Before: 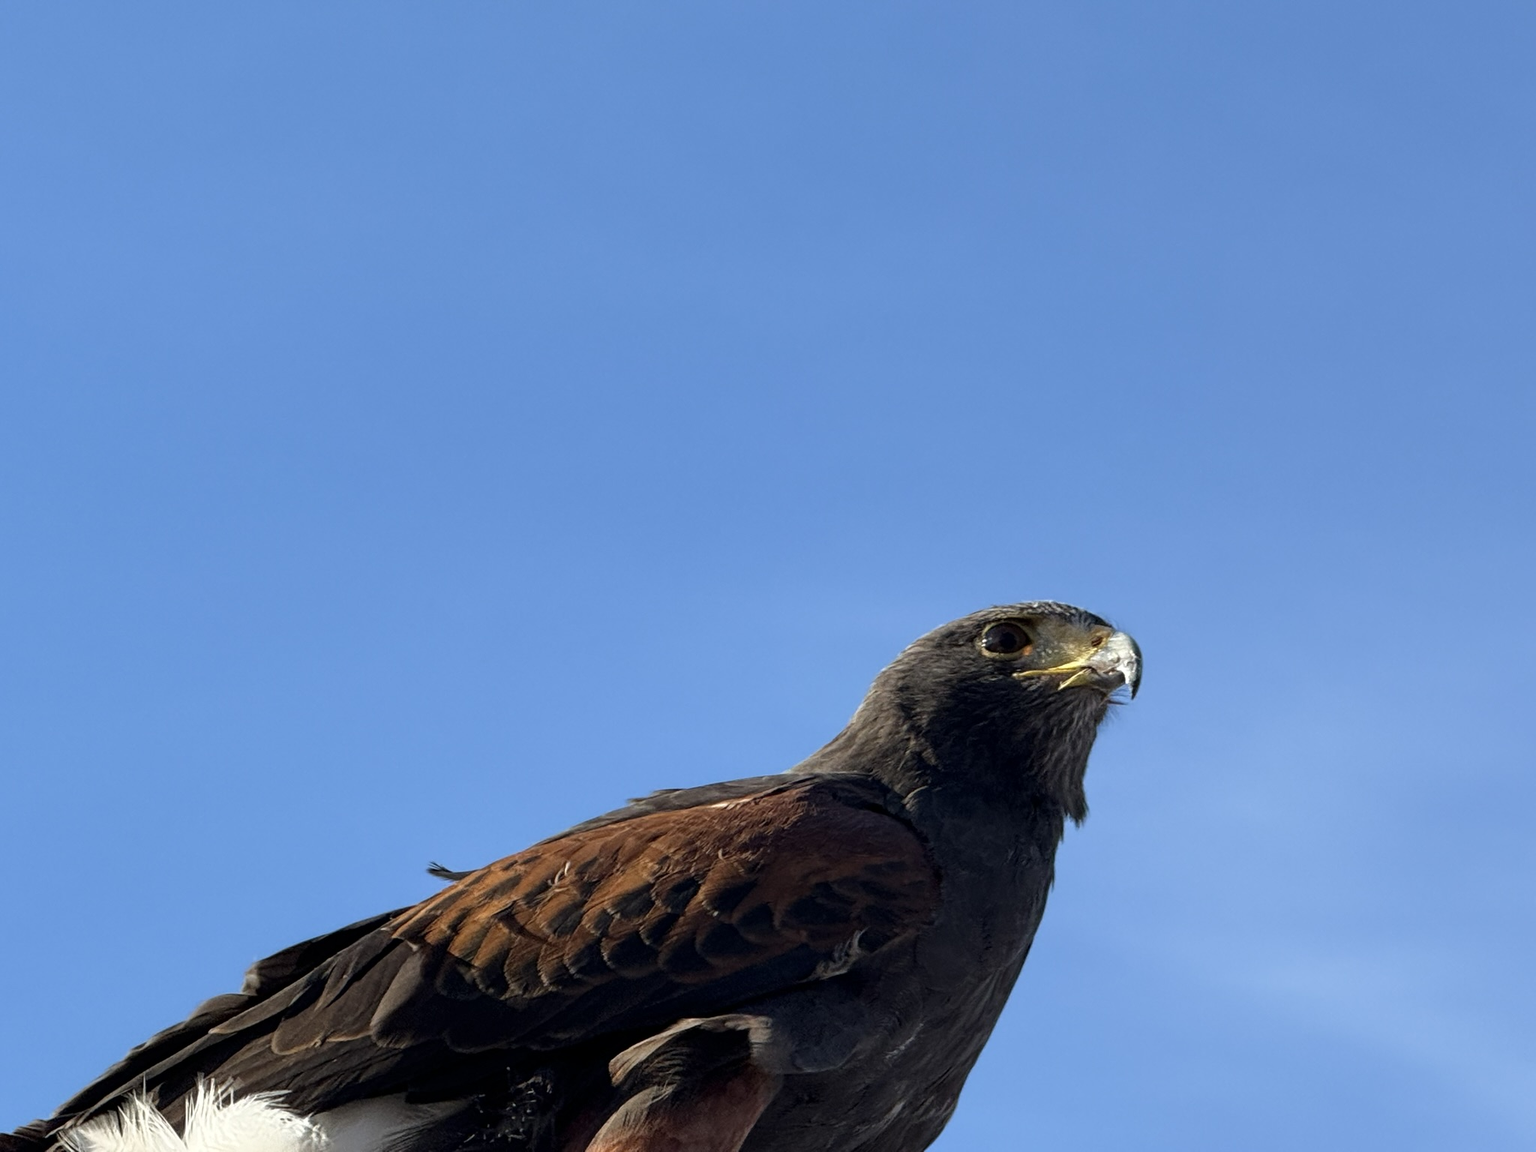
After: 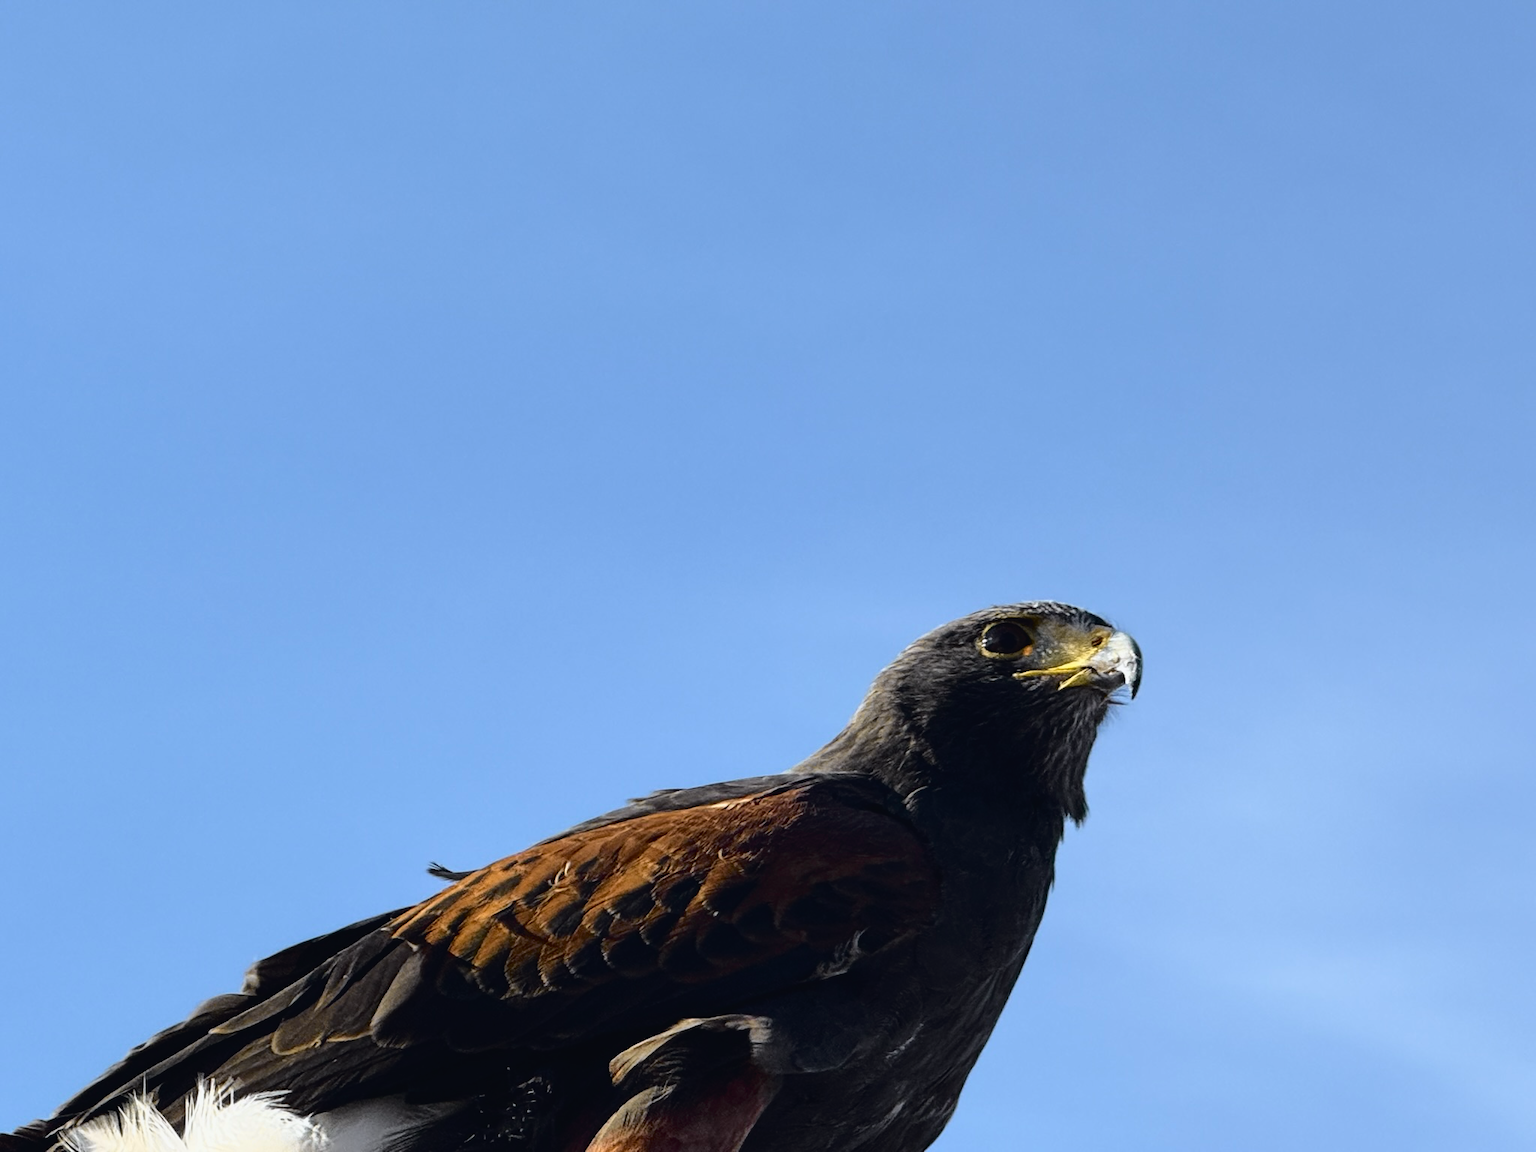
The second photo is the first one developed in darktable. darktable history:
tone curve: curves: ch0 [(0, 0.023) (0.104, 0.058) (0.21, 0.162) (0.469, 0.524) (0.579, 0.65) (0.725, 0.8) (0.858, 0.903) (1, 0.974)]; ch1 [(0, 0) (0.414, 0.395) (0.447, 0.447) (0.502, 0.501) (0.521, 0.512) (0.566, 0.566) (0.618, 0.61) (0.654, 0.642) (1, 1)]; ch2 [(0, 0) (0.369, 0.388) (0.437, 0.453) (0.492, 0.485) (0.524, 0.508) (0.553, 0.566) (0.583, 0.608) (1, 1)], color space Lab, independent channels, preserve colors none
